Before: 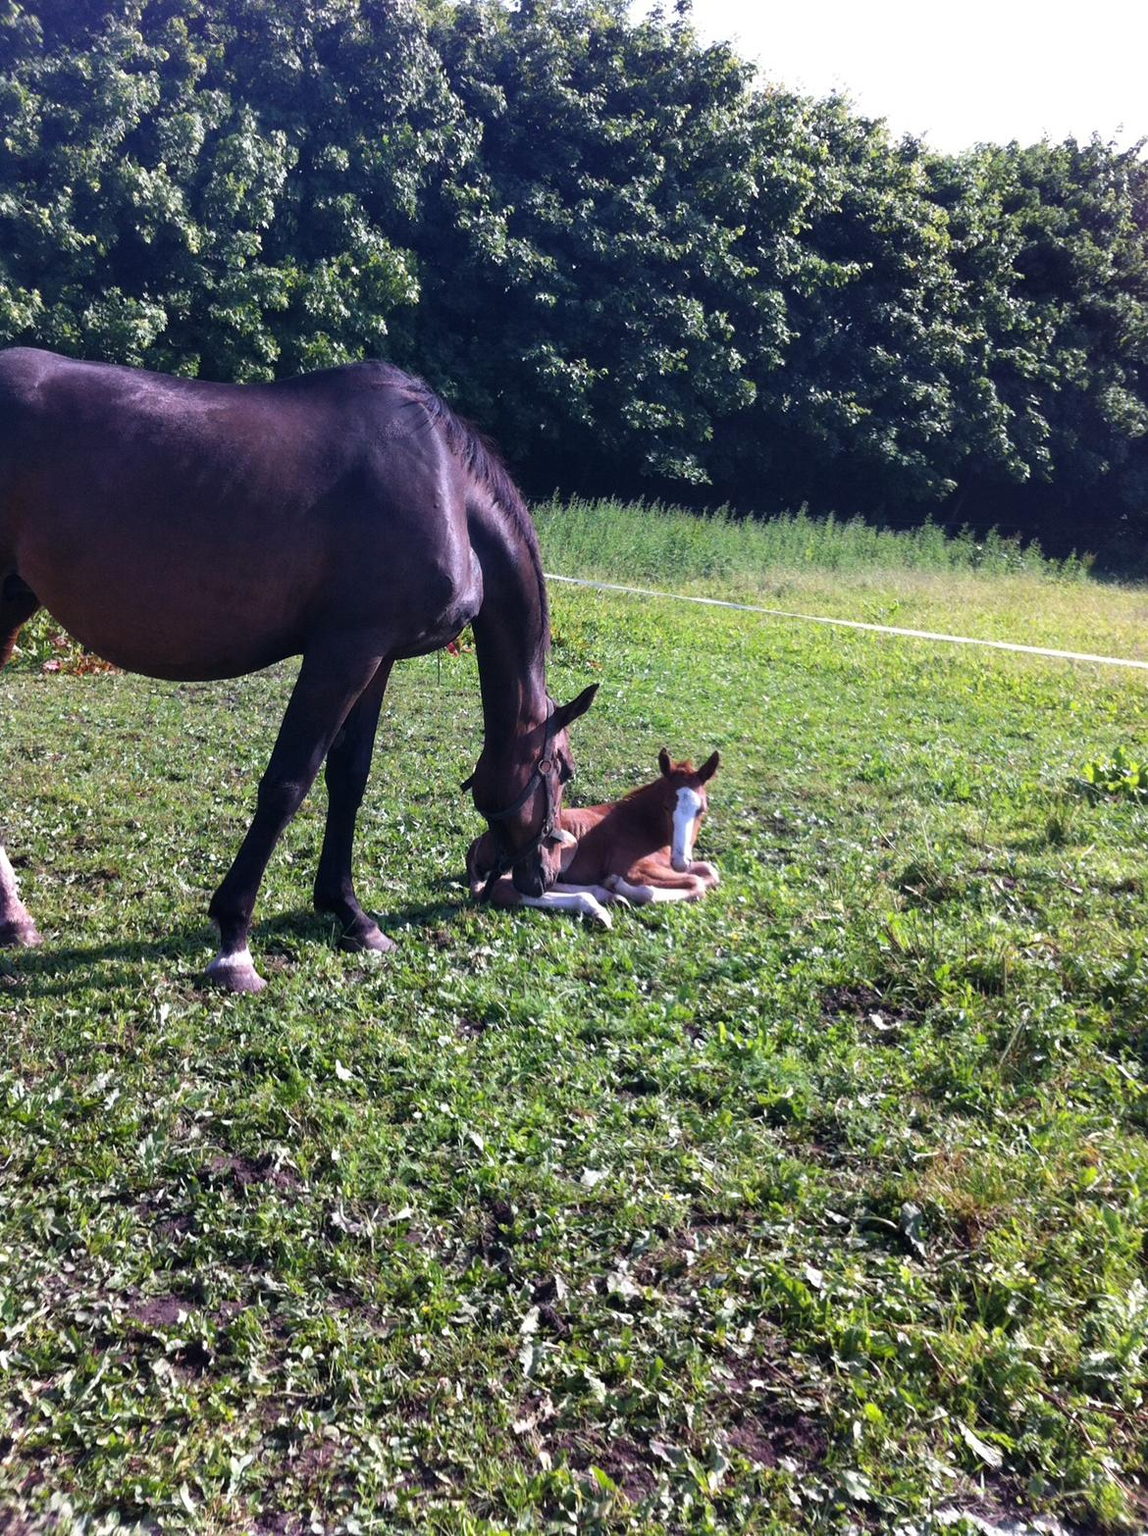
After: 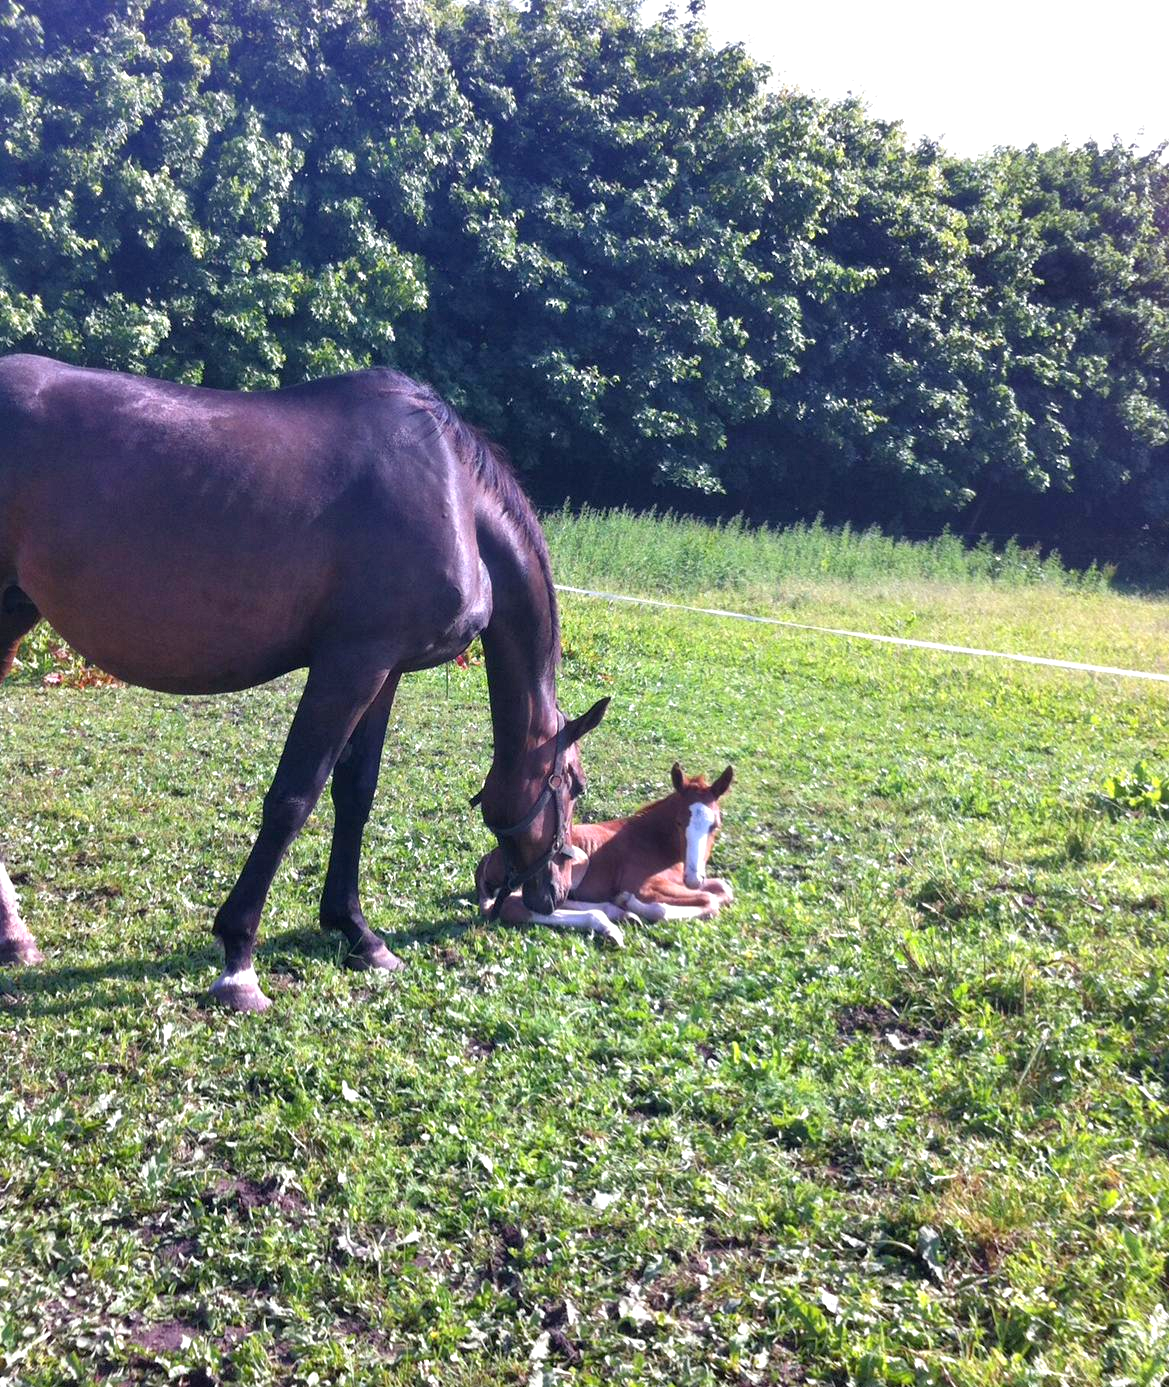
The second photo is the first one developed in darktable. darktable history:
exposure: exposure 0.295 EV, compensate highlight preservation false
tone equalizer: -8 EV 1.01 EV, -7 EV 1.04 EV, -6 EV 0.998 EV, -5 EV 1.02 EV, -4 EV 0.998 EV, -3 EV 0.743 EV, -2 EV 0.513 EV, -1 EV 0.243 EV
crop and rotate: top 0%, bottom 11.371%
